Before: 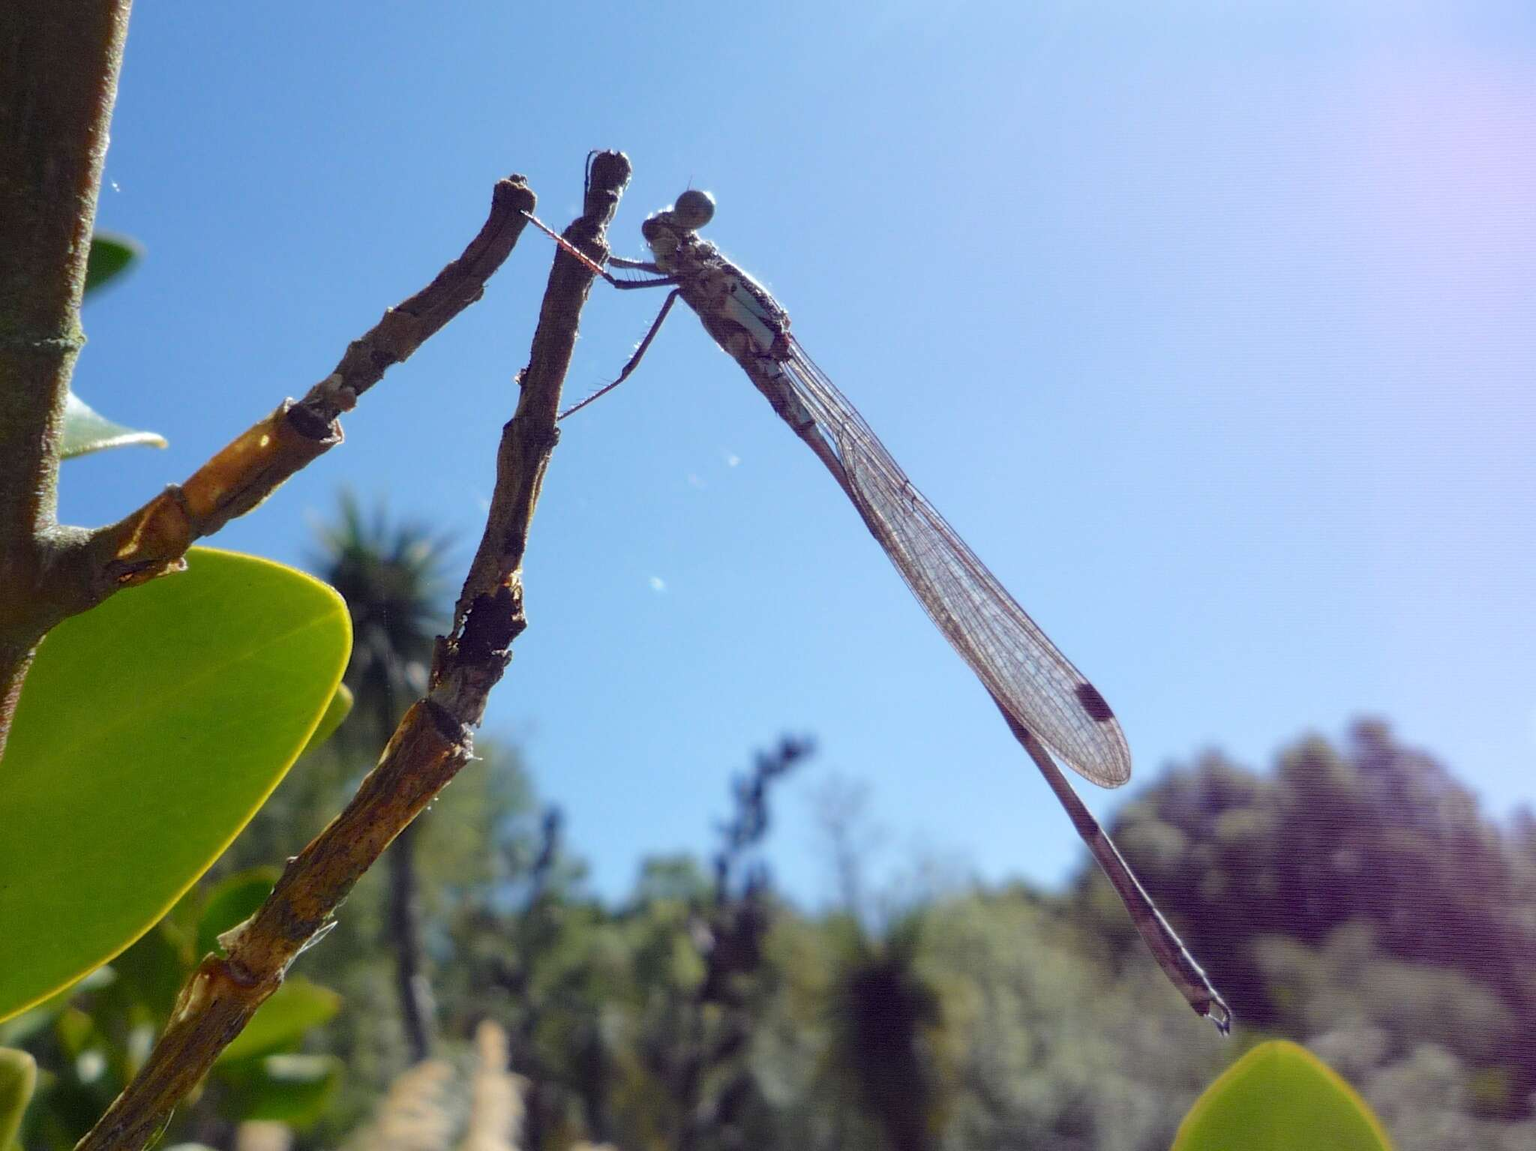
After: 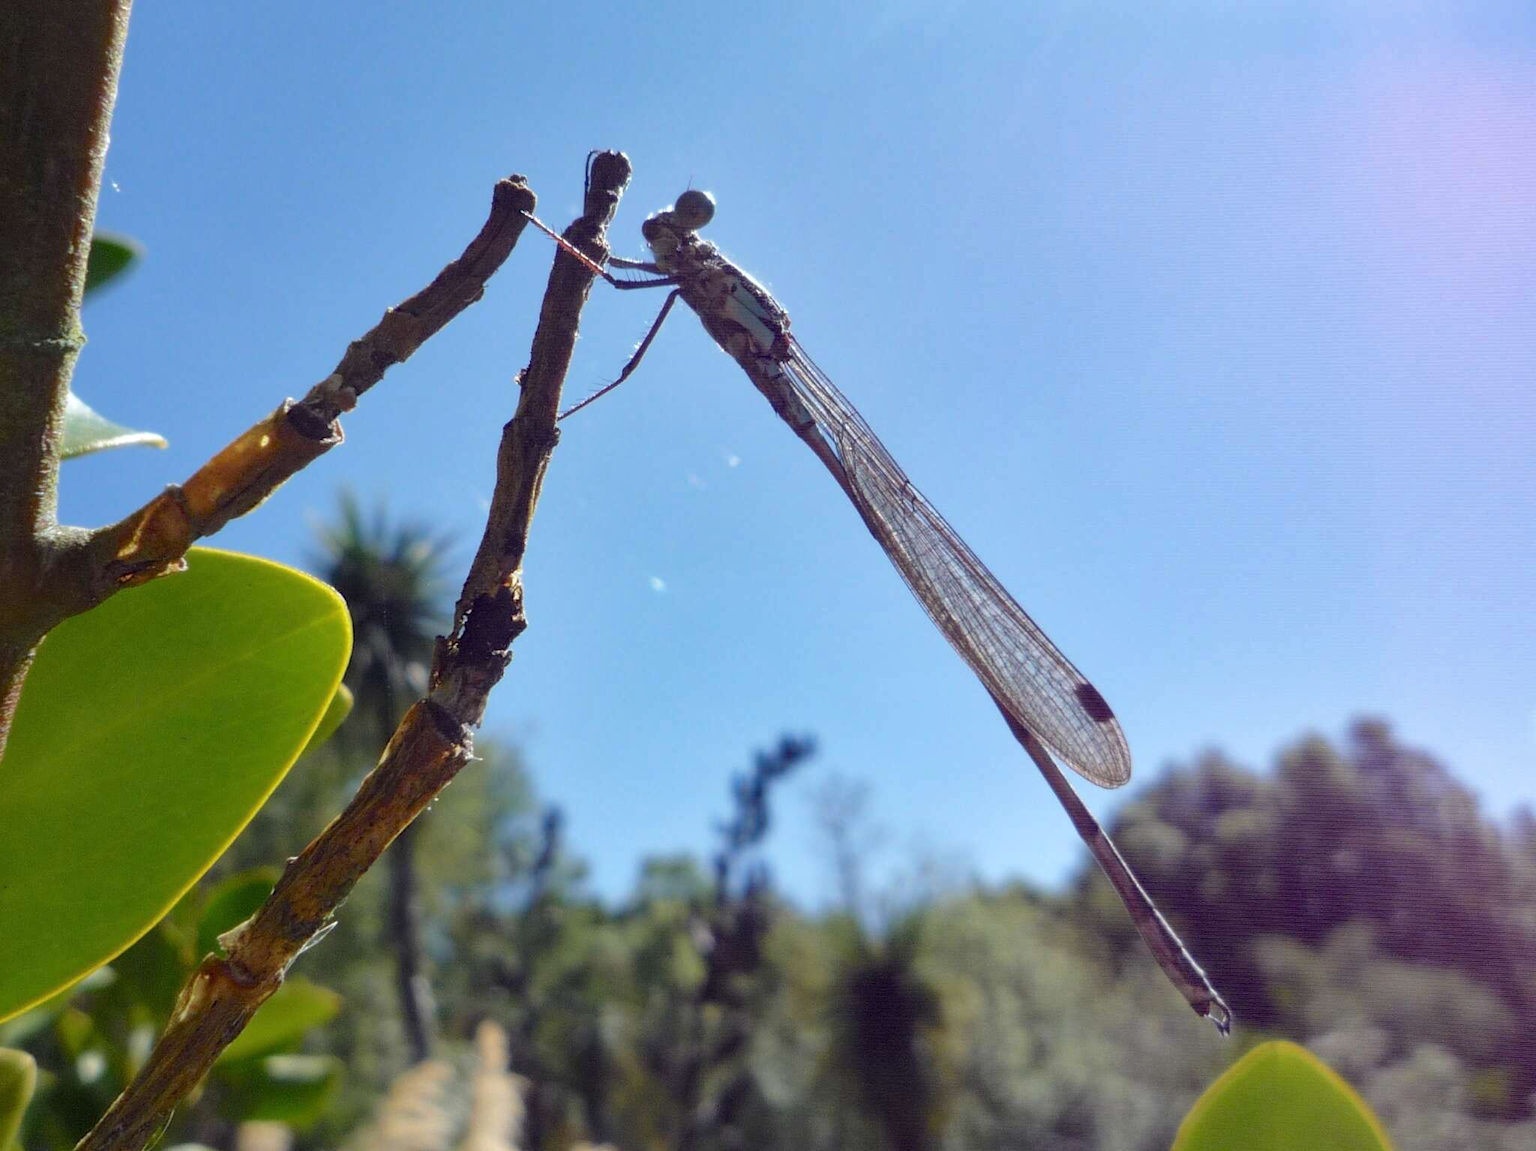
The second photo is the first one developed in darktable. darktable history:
shadows and highlights: shadows 11.72, white point adjustment 1.14, highlights color adjustment 89.42%, soften with gaussian
